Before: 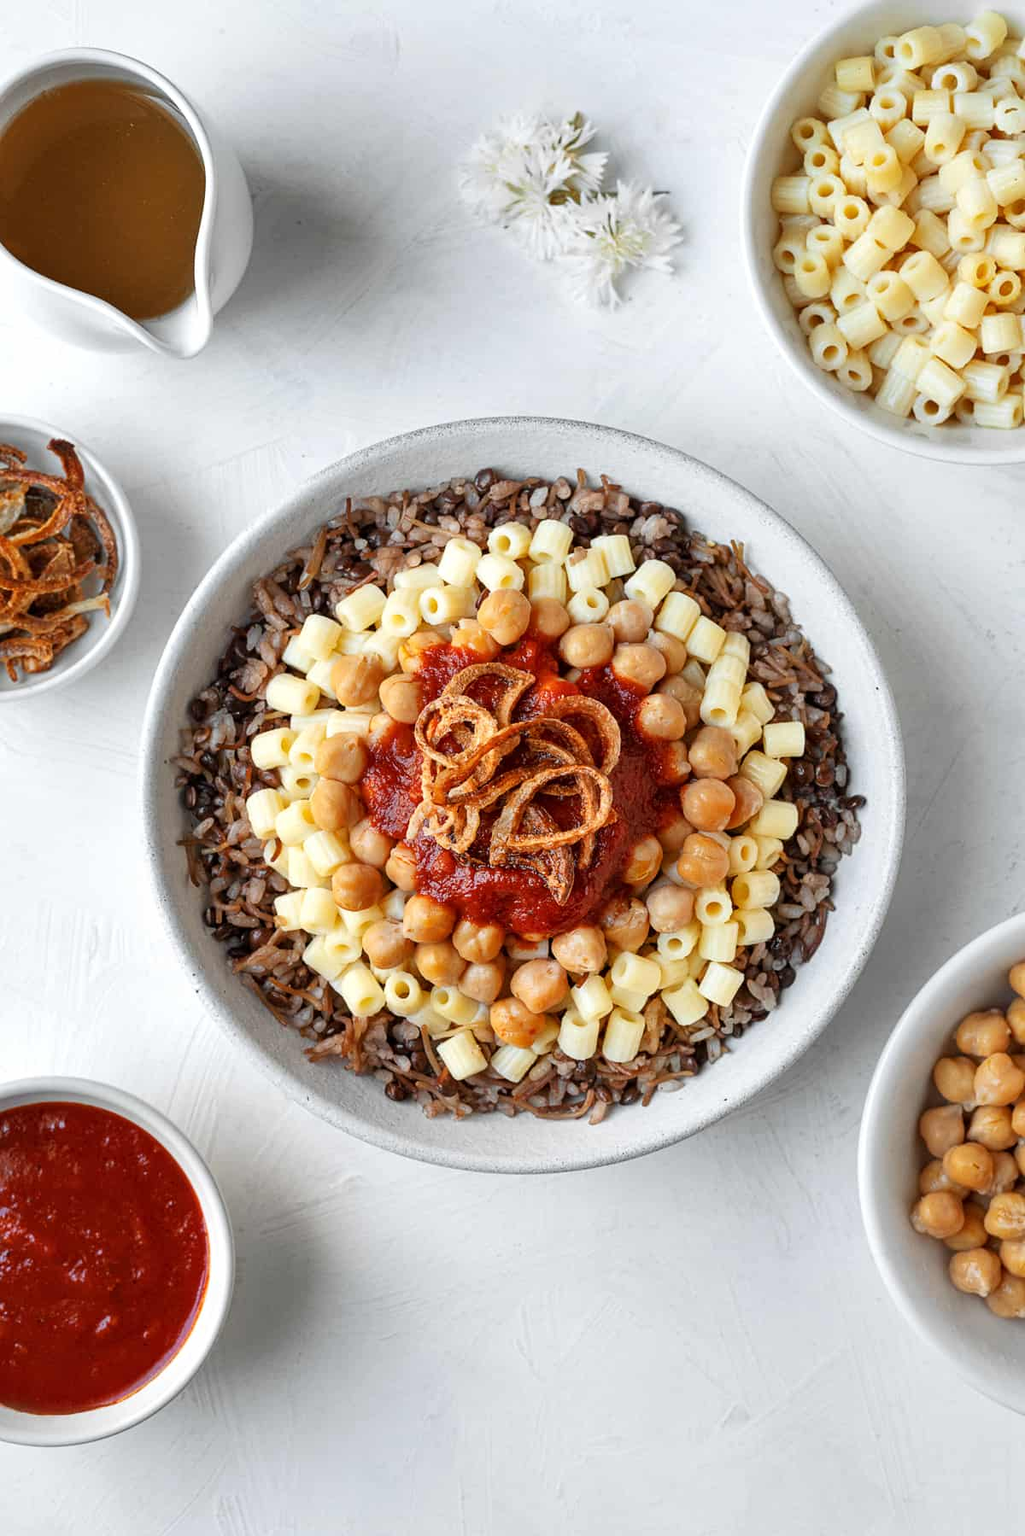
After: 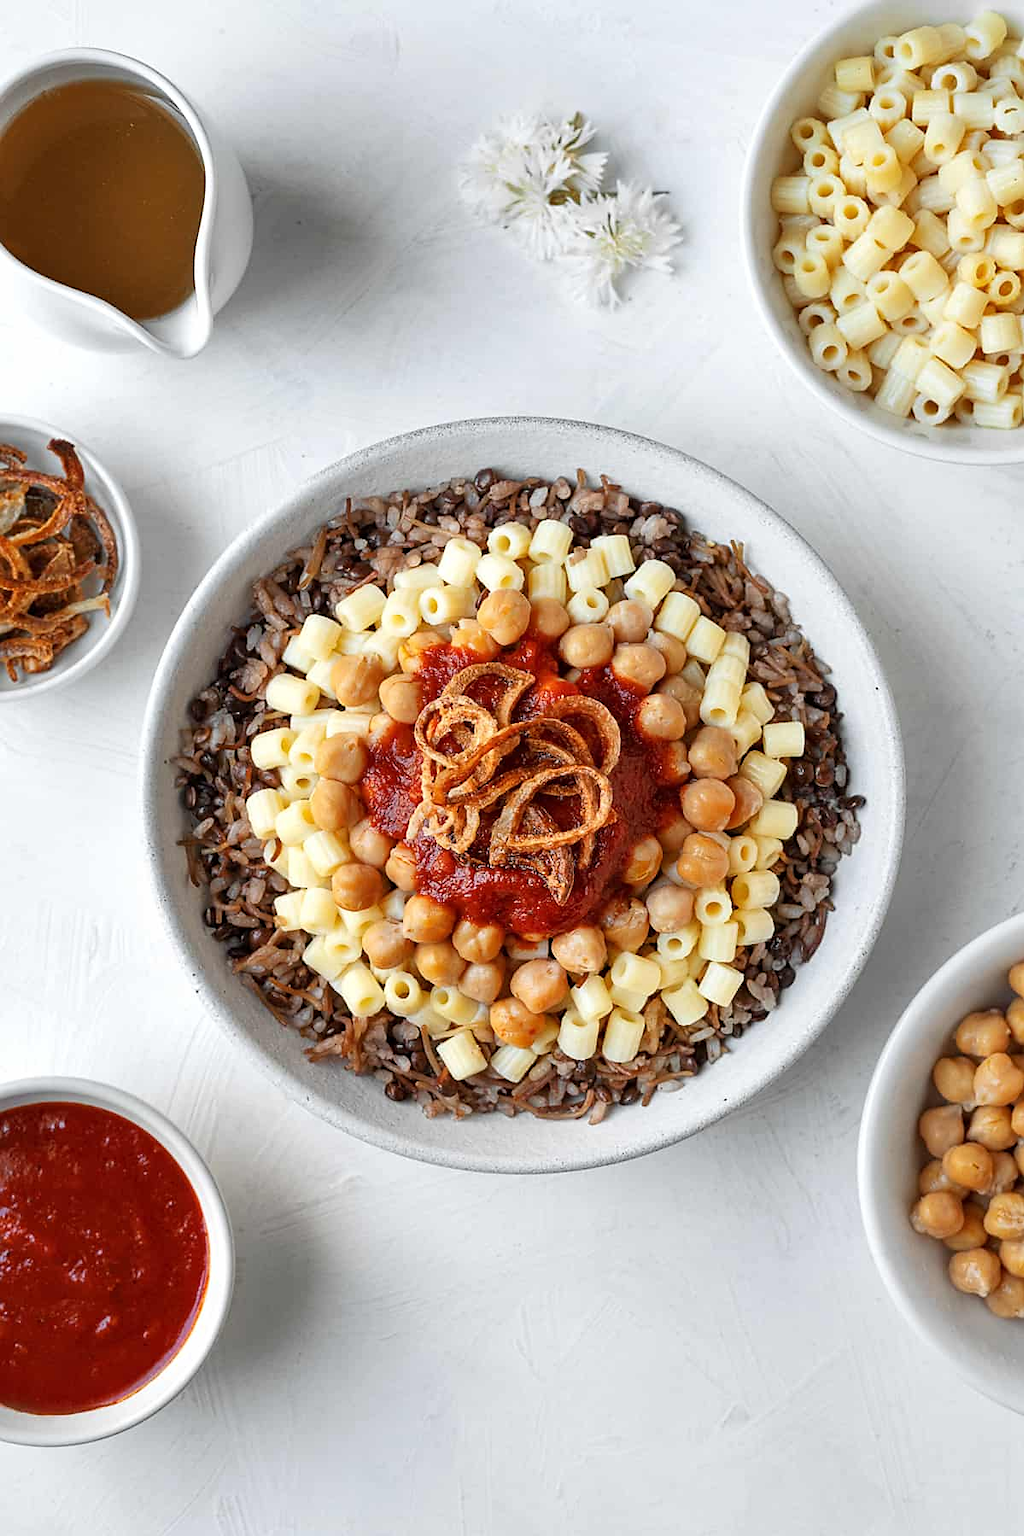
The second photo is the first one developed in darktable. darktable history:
sharpen: radius 1.483, amount 0.414, threshold 1.636
